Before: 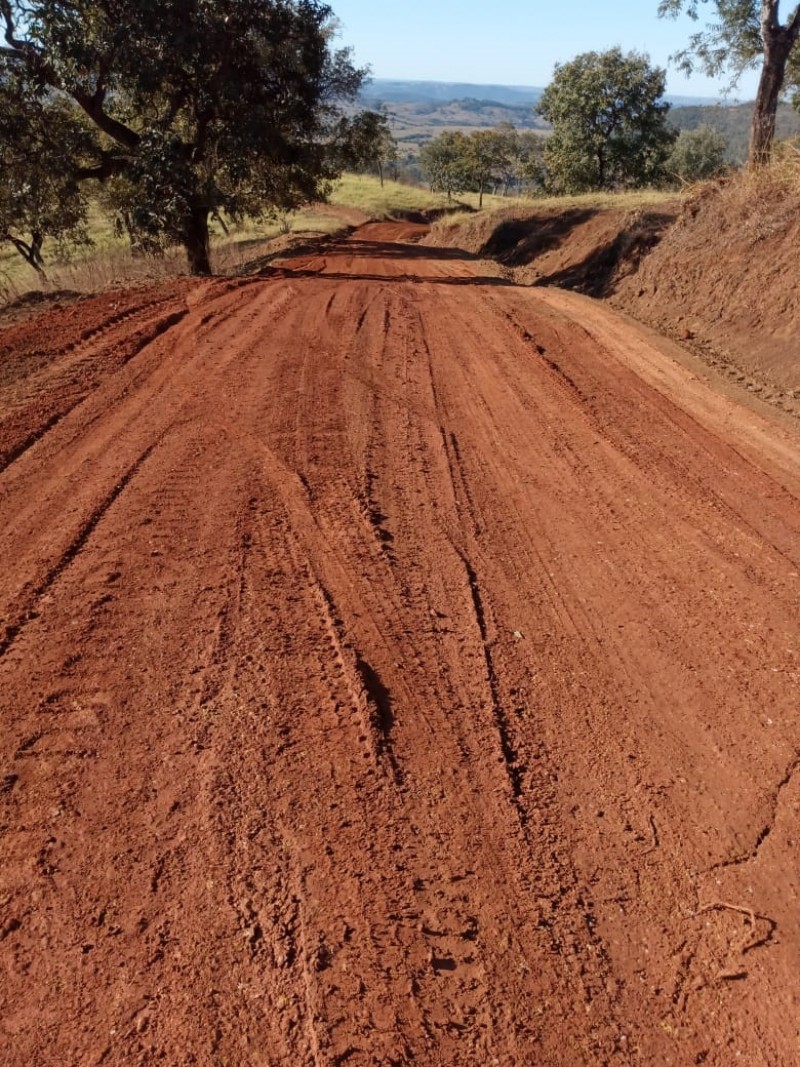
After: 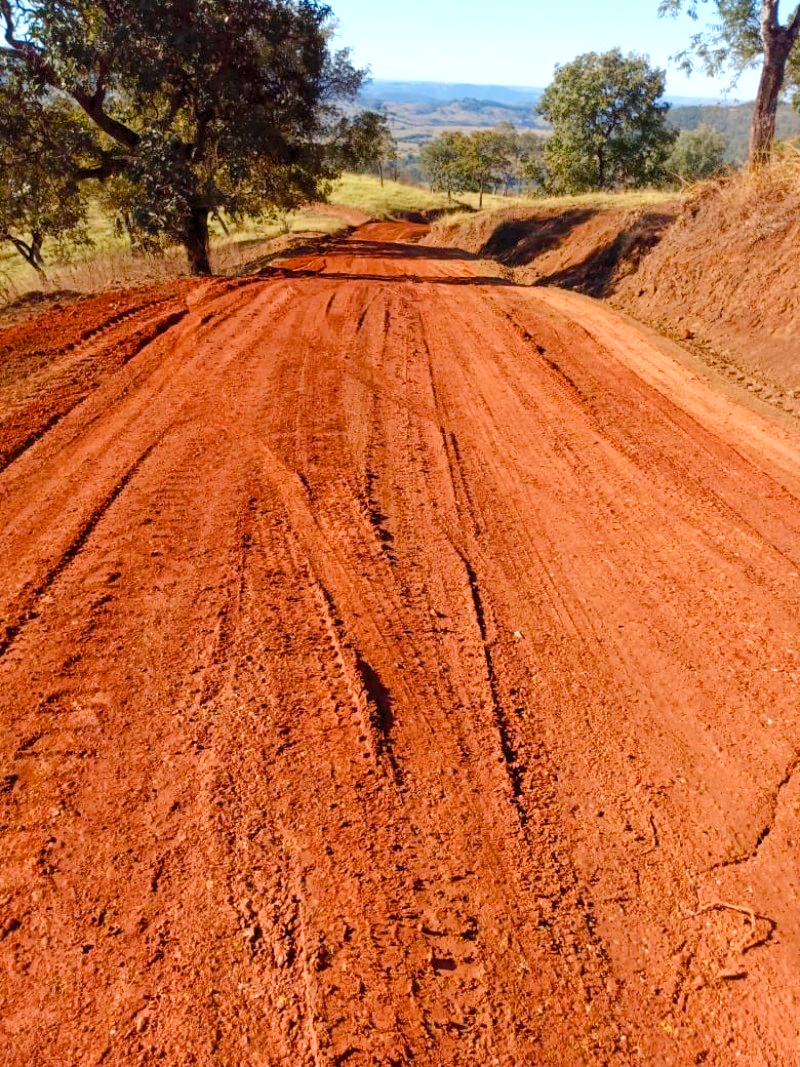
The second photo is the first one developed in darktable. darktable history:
contrast brightness saturation: brightness 0.09, saturation 0.19
exposure: black level correction 0.001, exposure 0.5 EV, compensate exposure bias true, compensate highlight preservation false
color balance rgb: perceptual saturation grading › global saturation 20%, perceptual saturation grading › highlights -25%, perceptual saturation grading › shadows 50%
